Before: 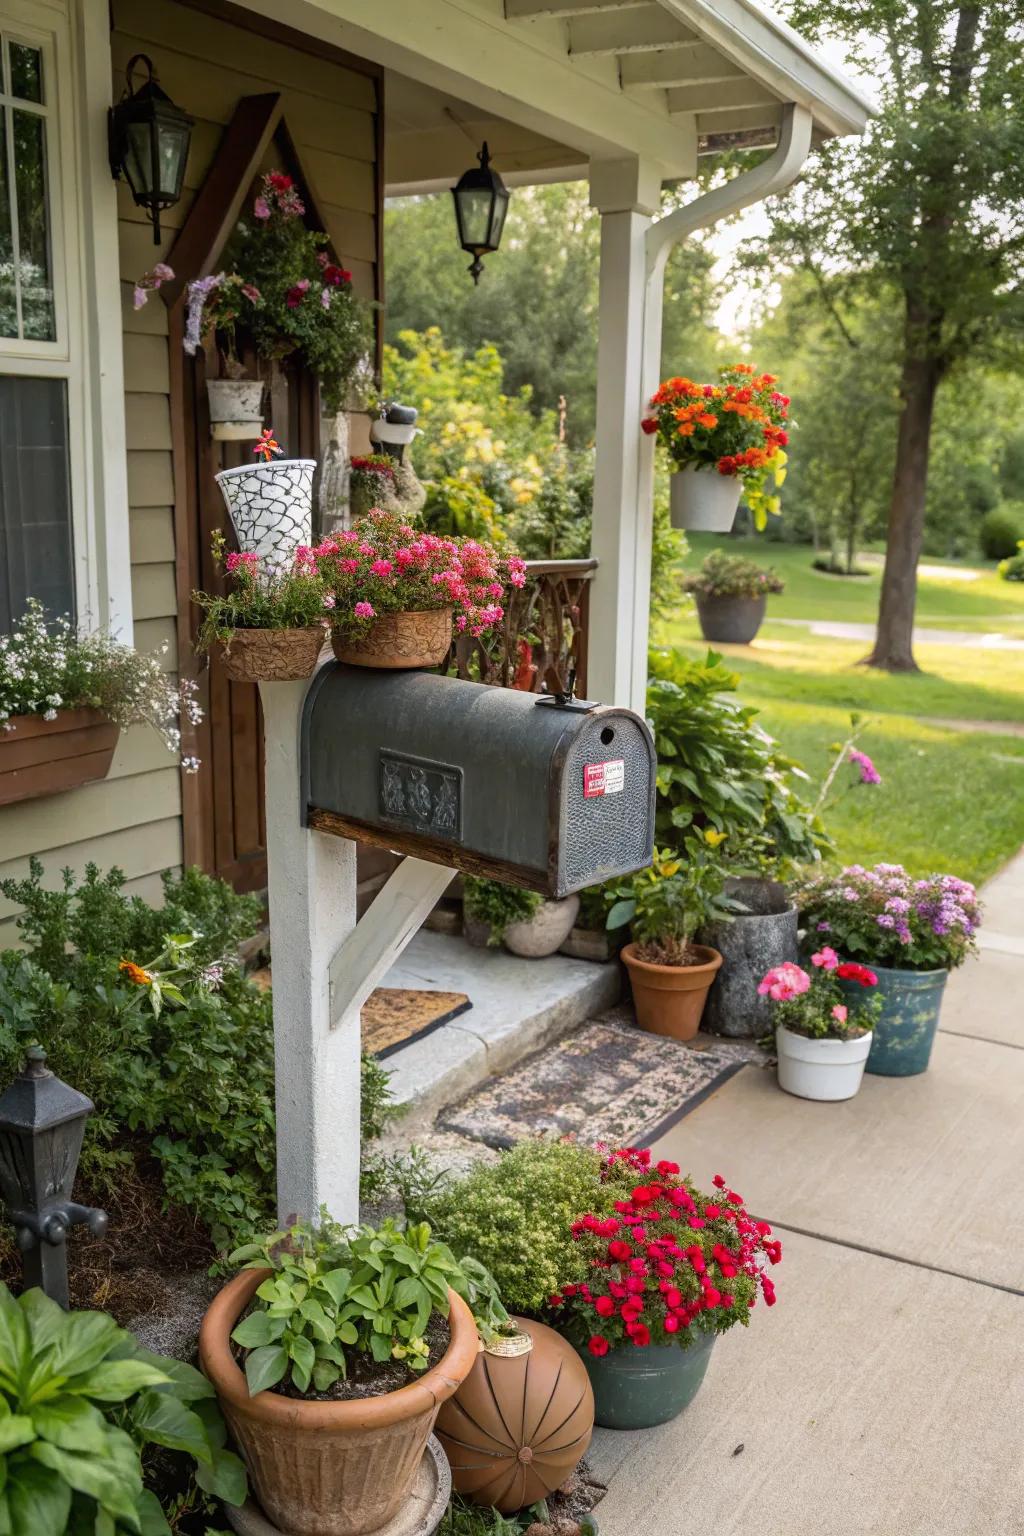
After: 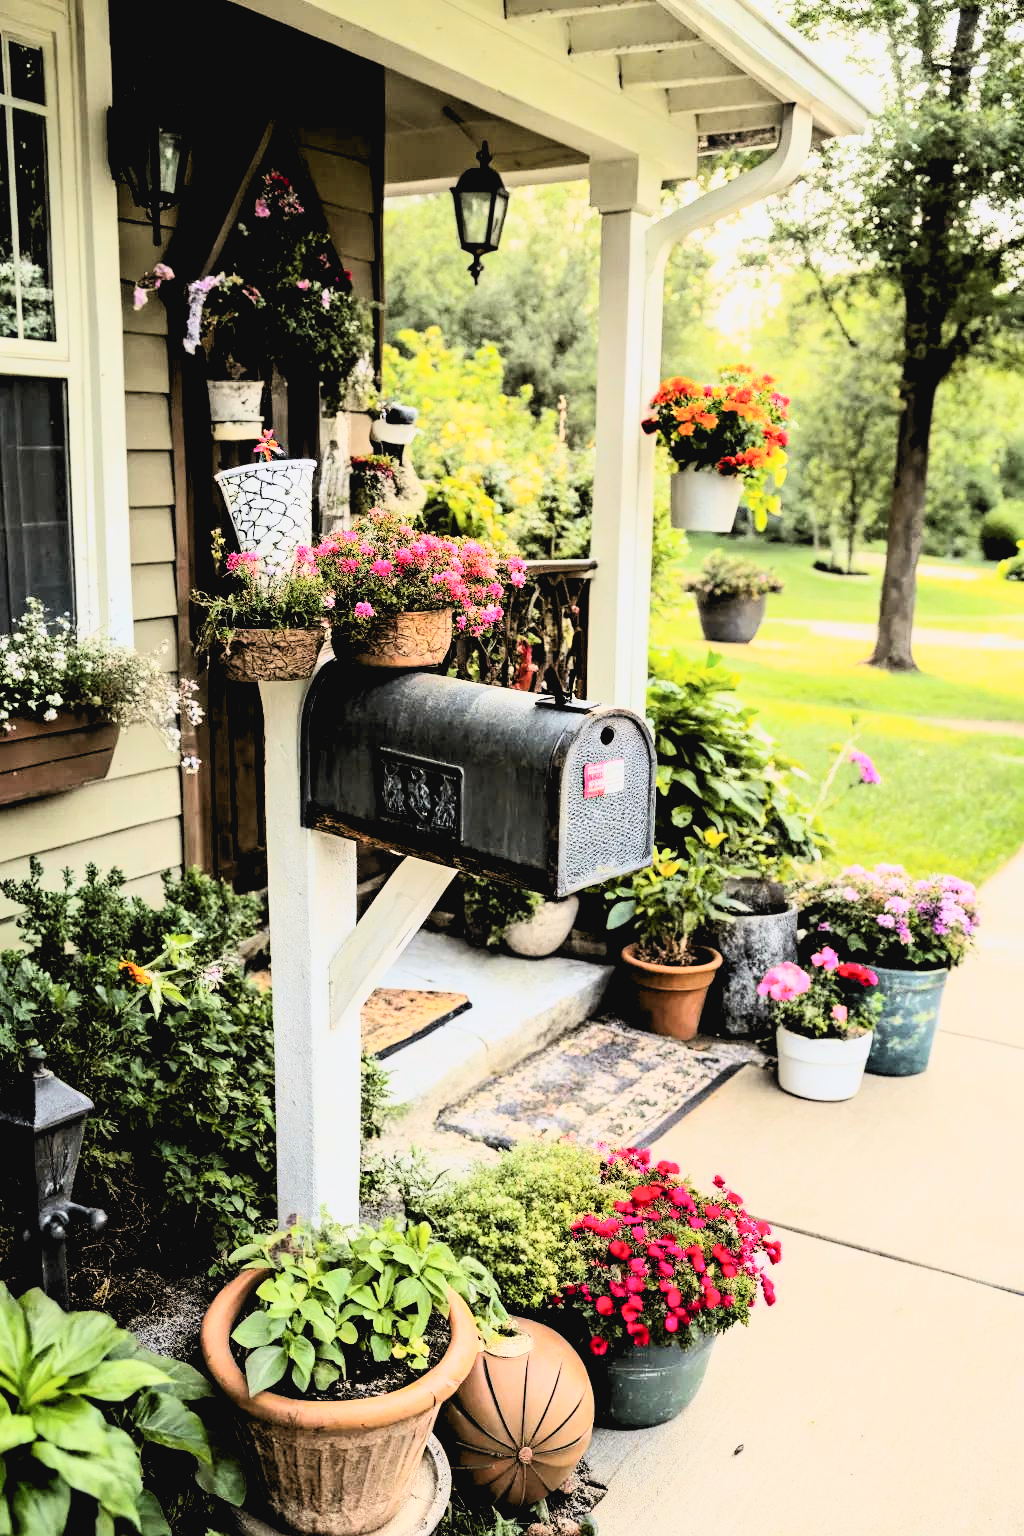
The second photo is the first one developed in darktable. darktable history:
rgb levels: levels [[0.034, 0.472, 0.904], [0, 0.5, 1], [0, 0.5, 1]]
base curve: curves: ch0 [(0, 0) (0.025, 0.046) (0.112, 0.277) (0.467, 0.74) (0.814, 0.929) (1, 0.942)]
tone curve: curves: ch0 [(0, 0.038) (0.193, 0.212) (0.461, 0.502) (0.629, 0.731) (0.838, 0.916) (1, 0.967)]; ch1 [(0, 0) (0.35, 0.356) (0.45, 0.453) (0.504, 0.503) (0.532, 0.524) (0.558, 0.559) (0.735, 0.762) (1, 1)]; ch2 [(0, 0) (0.281, 0.266) (0.456, 0.469) (0.5, 0.5) (0.533, 0.545) (0.606, 0.607) (0.646, 0.654) (1, 1)], color space Lab, independent channels, preserve colors none
